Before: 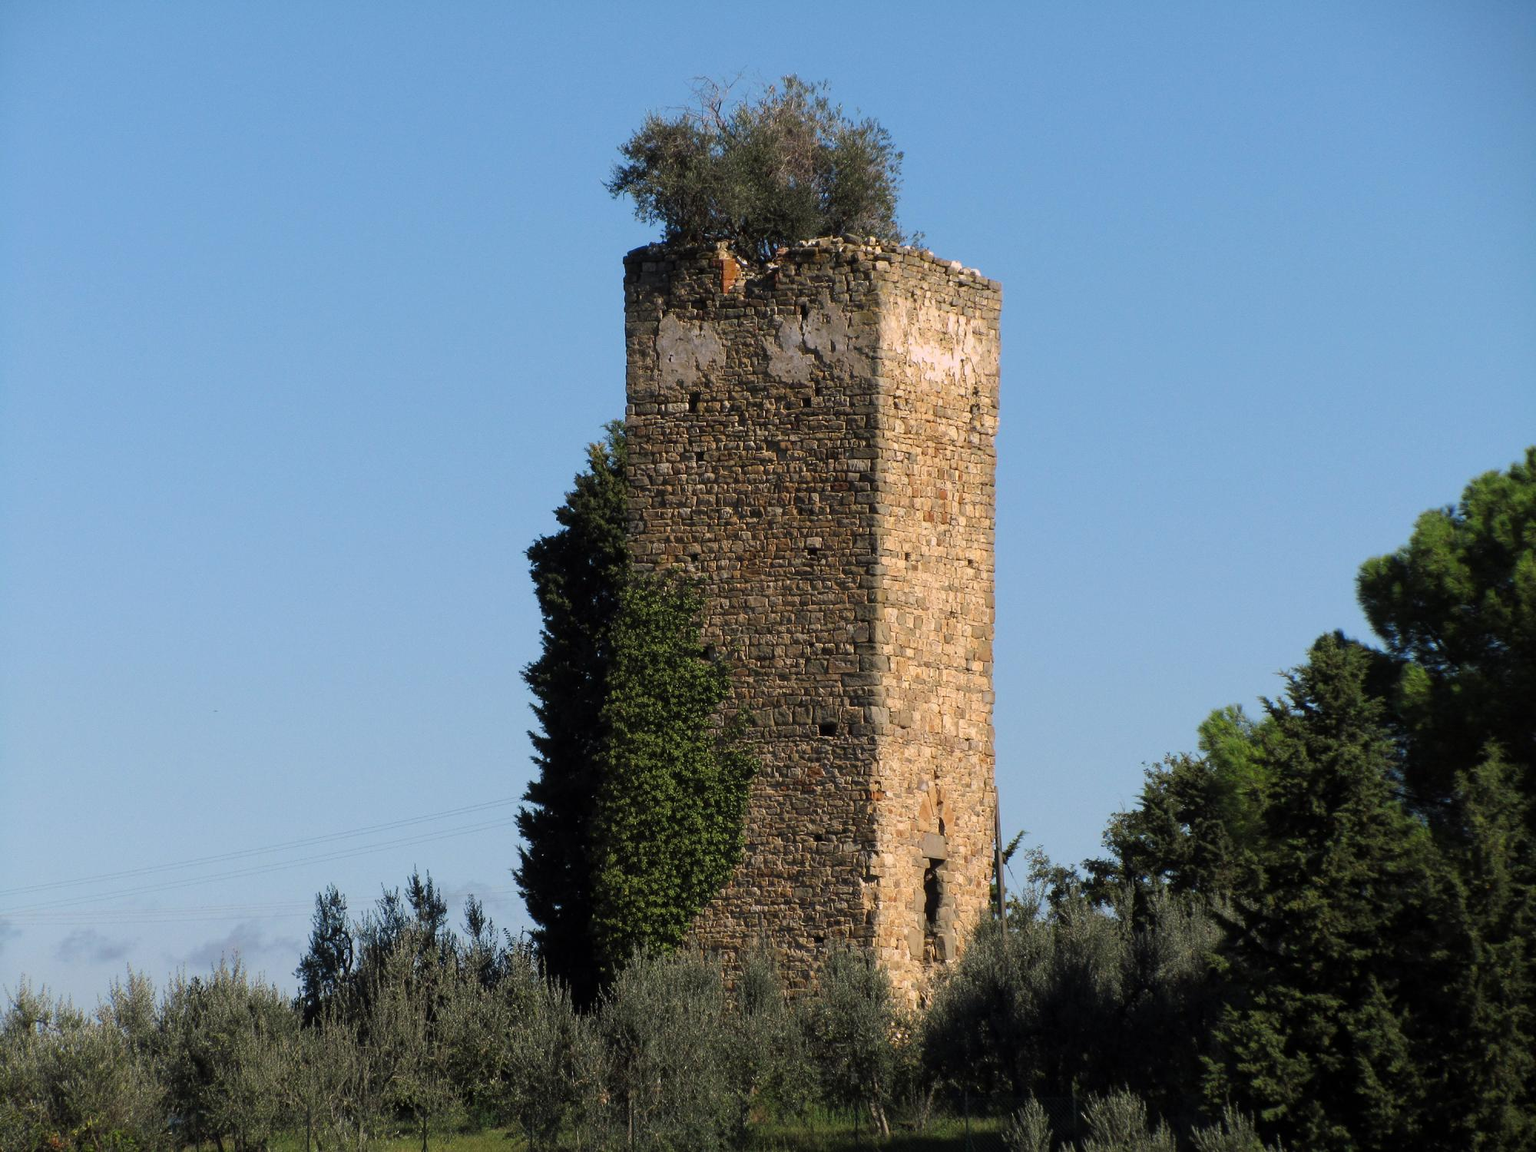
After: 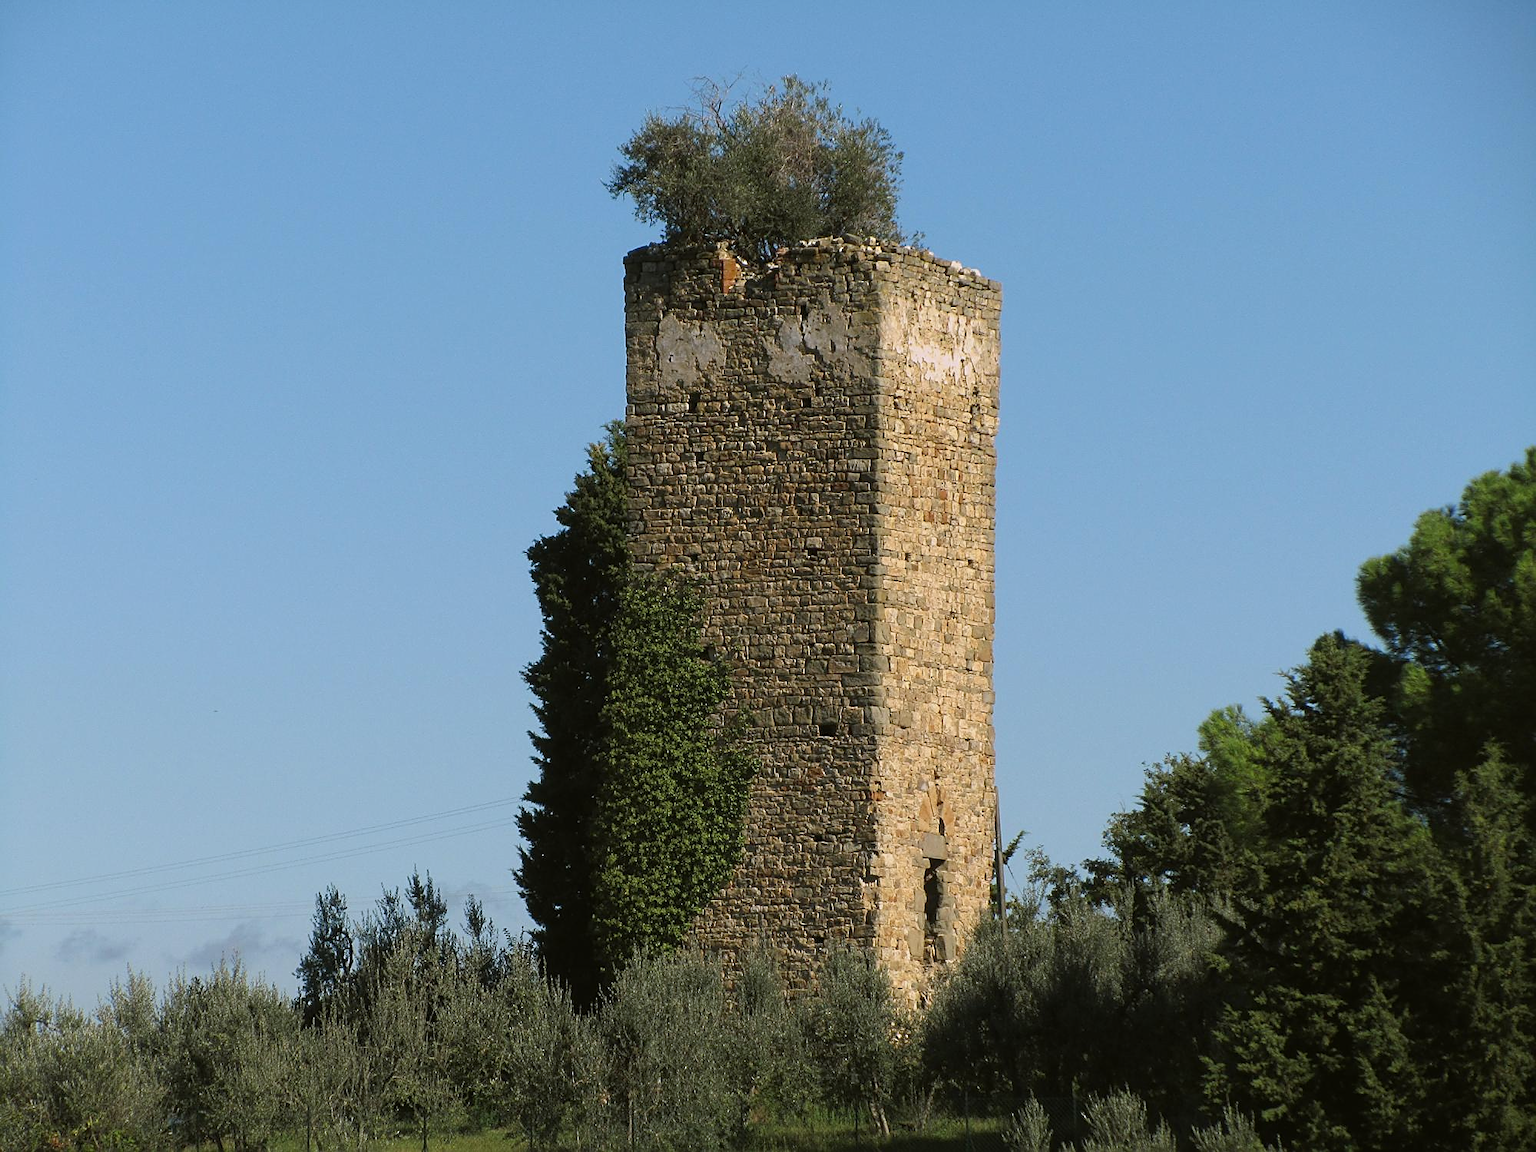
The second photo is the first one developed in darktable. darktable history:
white balance: red 0.967, blue 1.049
color balance: mode lift, gamma, gain (sRGB), lift [1.04, 1, 1, 0.97], gamma [1.01, 1, 1, 0.97], gain [0.96, 1, 1, 0.97]
sharpen: on, module defaults
